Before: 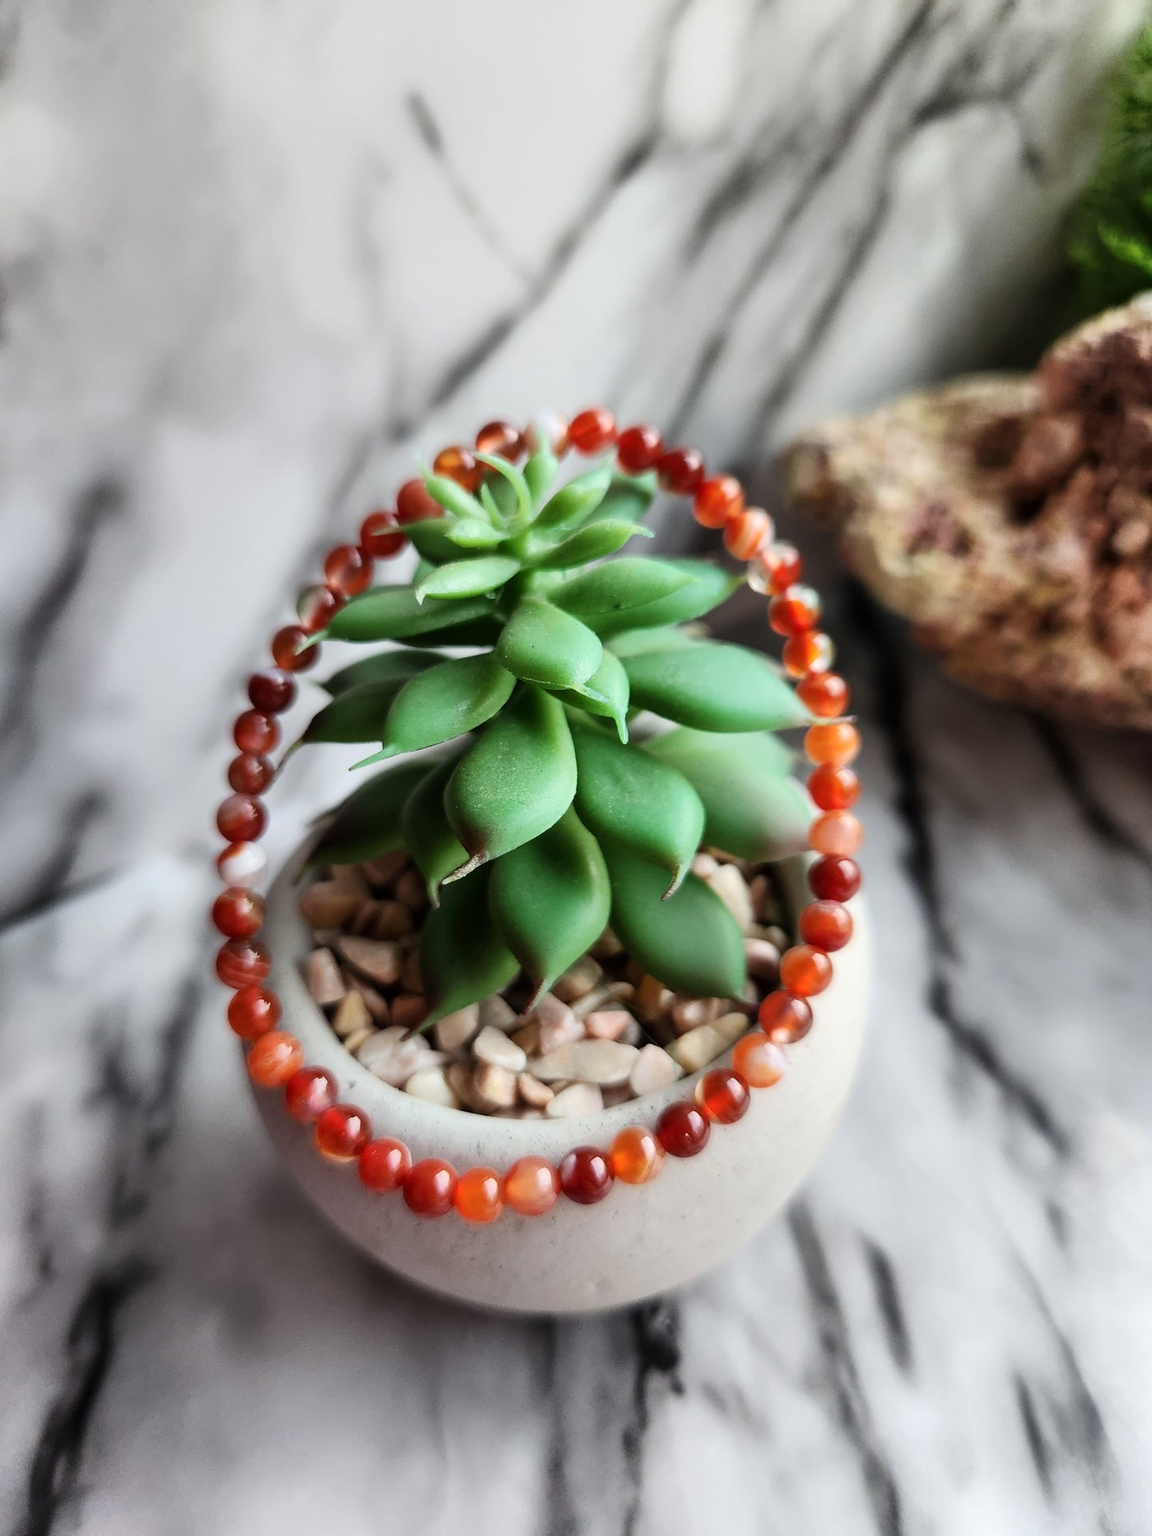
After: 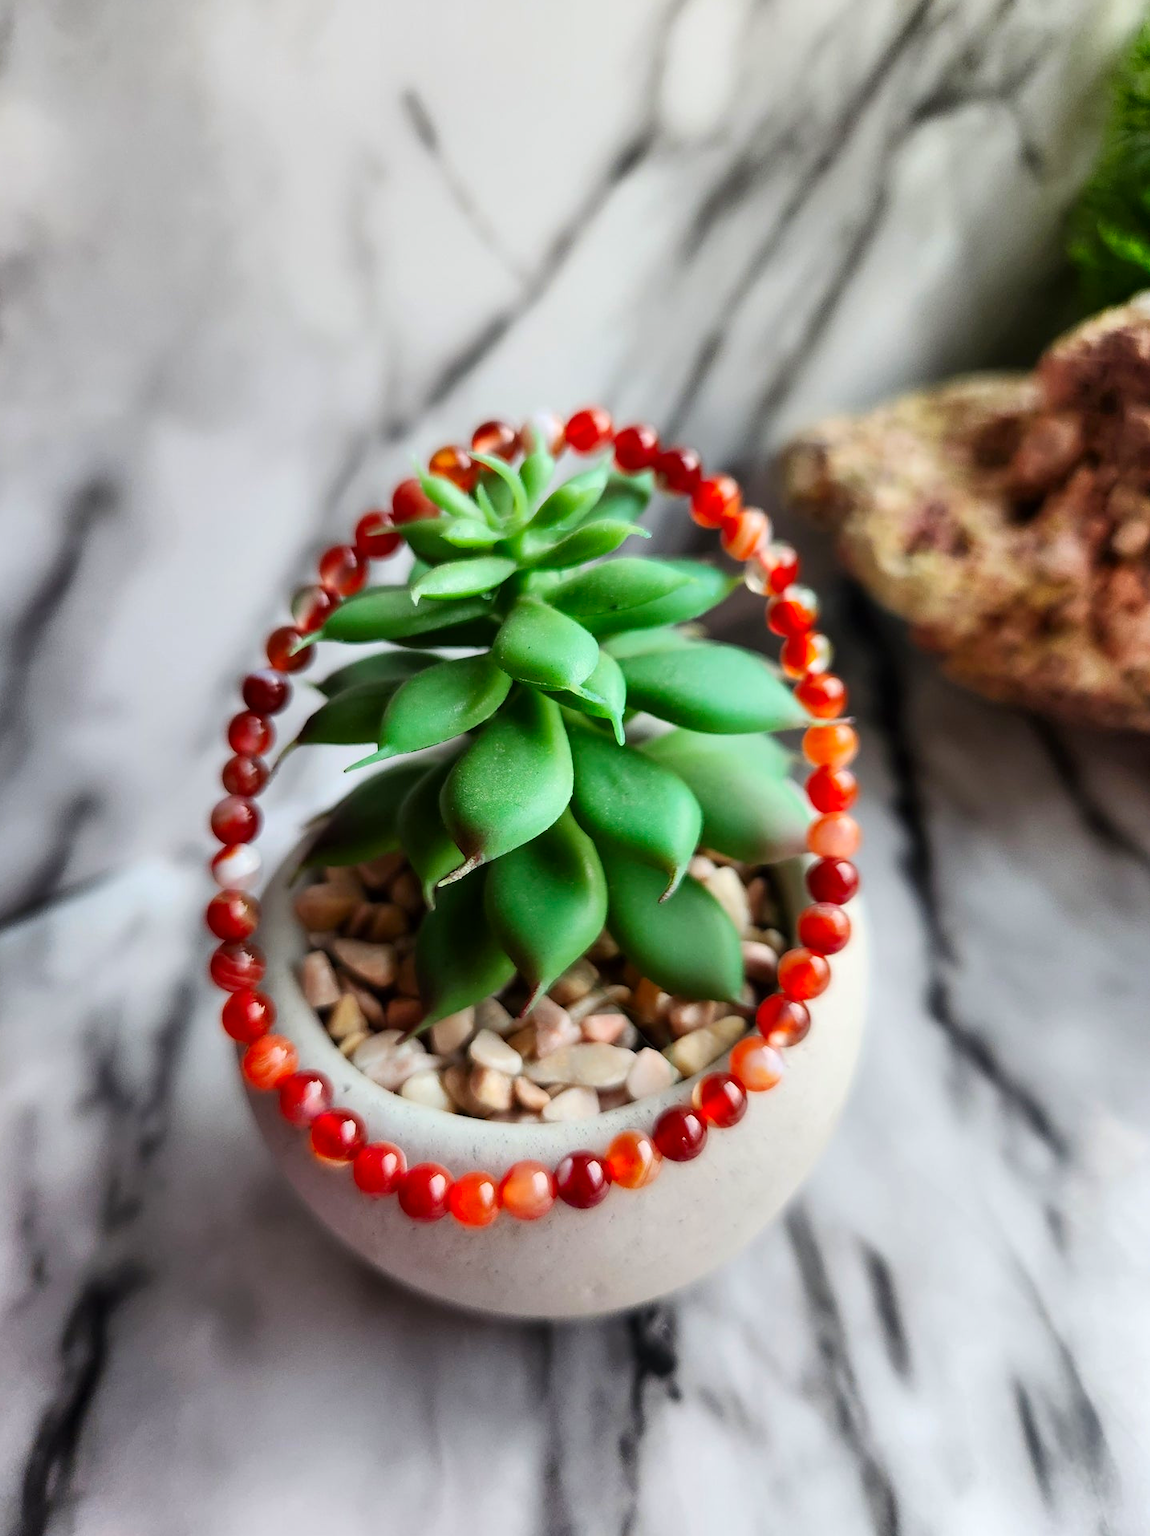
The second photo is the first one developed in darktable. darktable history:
color correction: highlights b* 0.027, saturation 1.34
crop and rotate: left 0.686%, top 0.218%, bottom 0.353%
